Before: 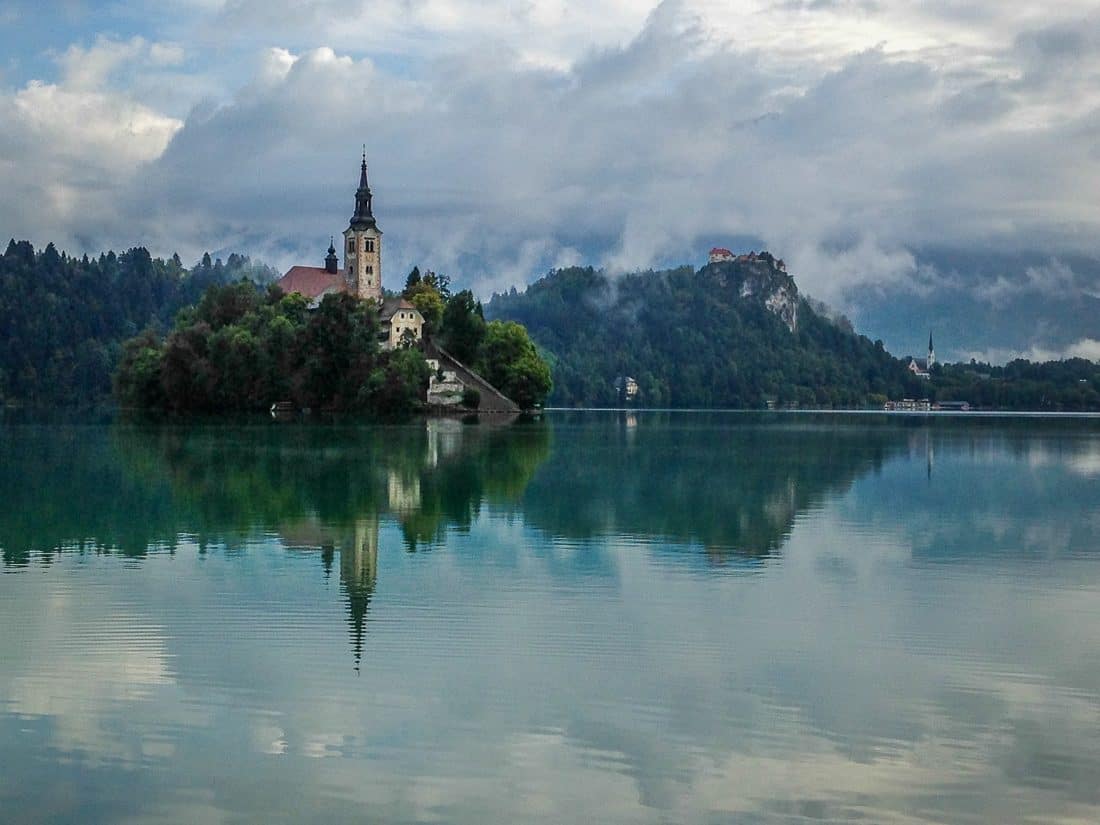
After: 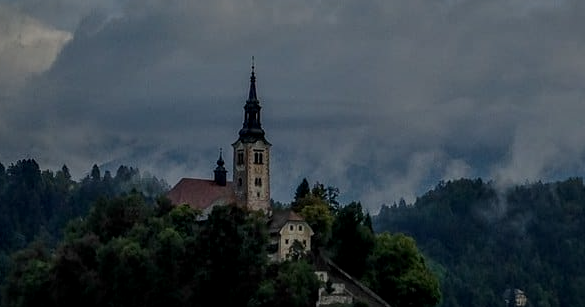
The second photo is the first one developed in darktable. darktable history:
crop: left 10.16%, top 10.734%, right 36.578%, bottom 51.953%
tone equalizer: -8 EV -1.98 EV, -7 EV -1.97 EV, -6 EV -2 EV, -5 EV -1.99 EV, -4 EV -1.96 EV, -3 EV -2 EV, -2 EV -1.99 EV, -1 EV -1.61 EV, +0 EV -1.97 EV
local contrast: on, module defaults
